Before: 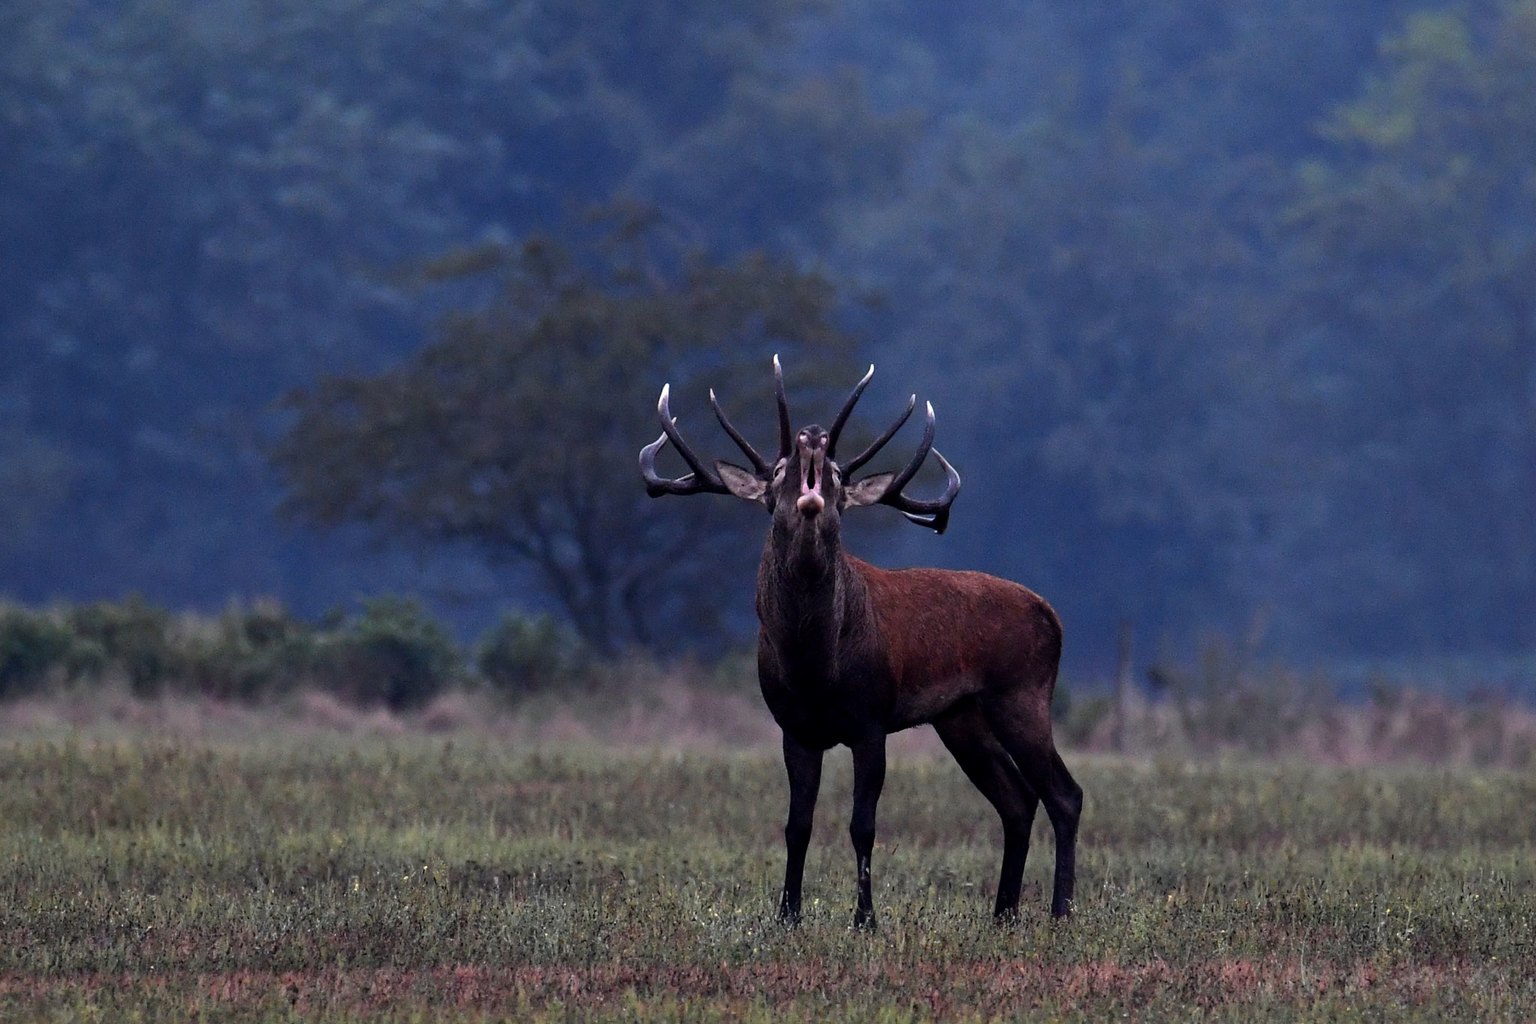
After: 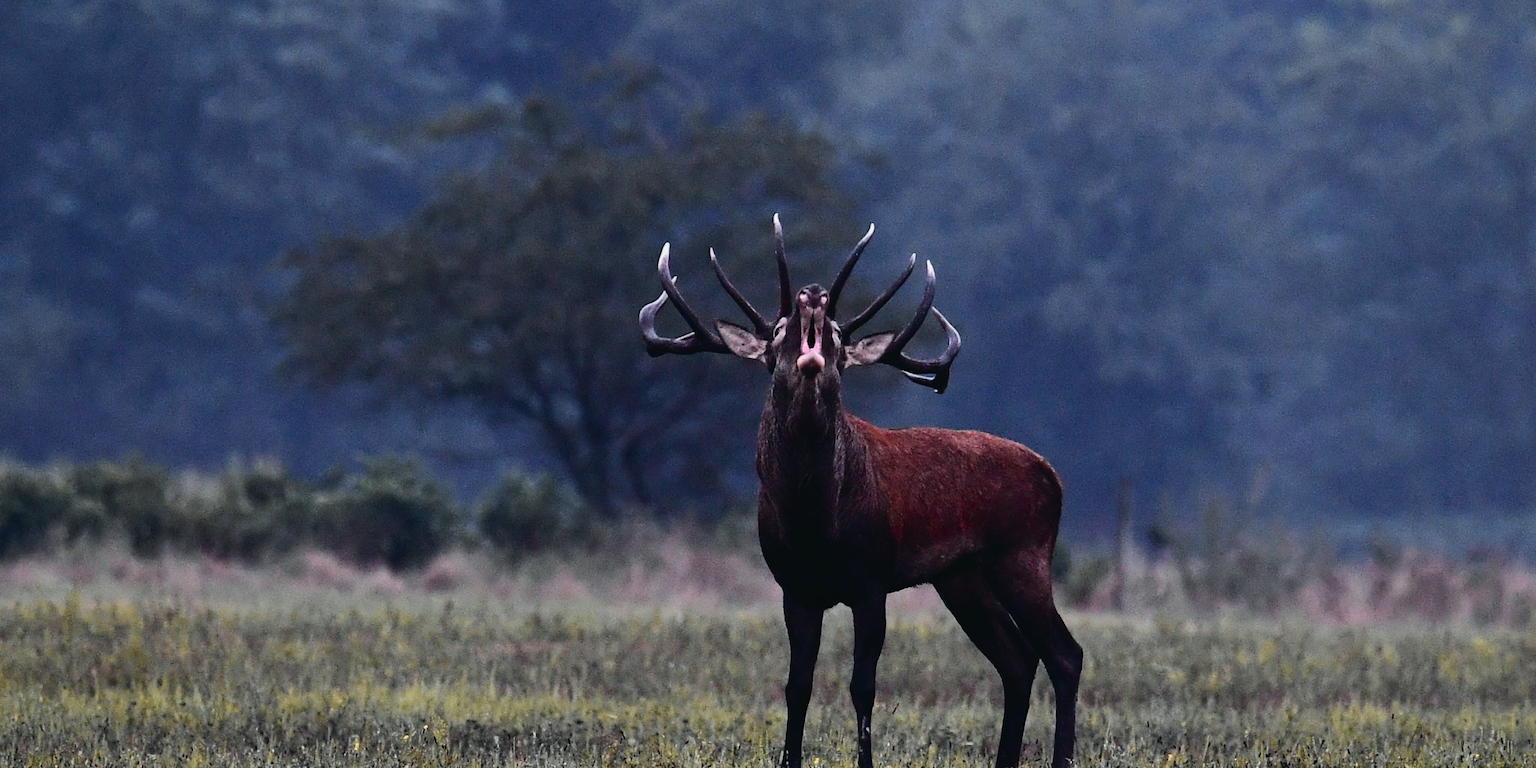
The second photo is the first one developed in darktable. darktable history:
crop: top 13.819%, bottom 11.169%
tone curve: curves: ch0 [(0, 0.03) (0.113, 0.087) (0.207, 0.184) (0.515, 0.612) (0.712, 0.793) (1, 0.946)]; ch1 [(0, 0) (0.172, 0.123) (0.317, 0.279) (0.414, 0.382) (0.476, 0.479) (0.505, 0.498) (0.534, 0.534) (0.621, 0.65) (0.709, 0.764) (1, 1)]; ch2 [(0, 0) (0.411, 0.424) (0.505, 0.505) (0.521, 0.524) (0.537, 0.57) (0.65, 0.699) (1, 1)], color space Lab, independent channels, preserve colors none
